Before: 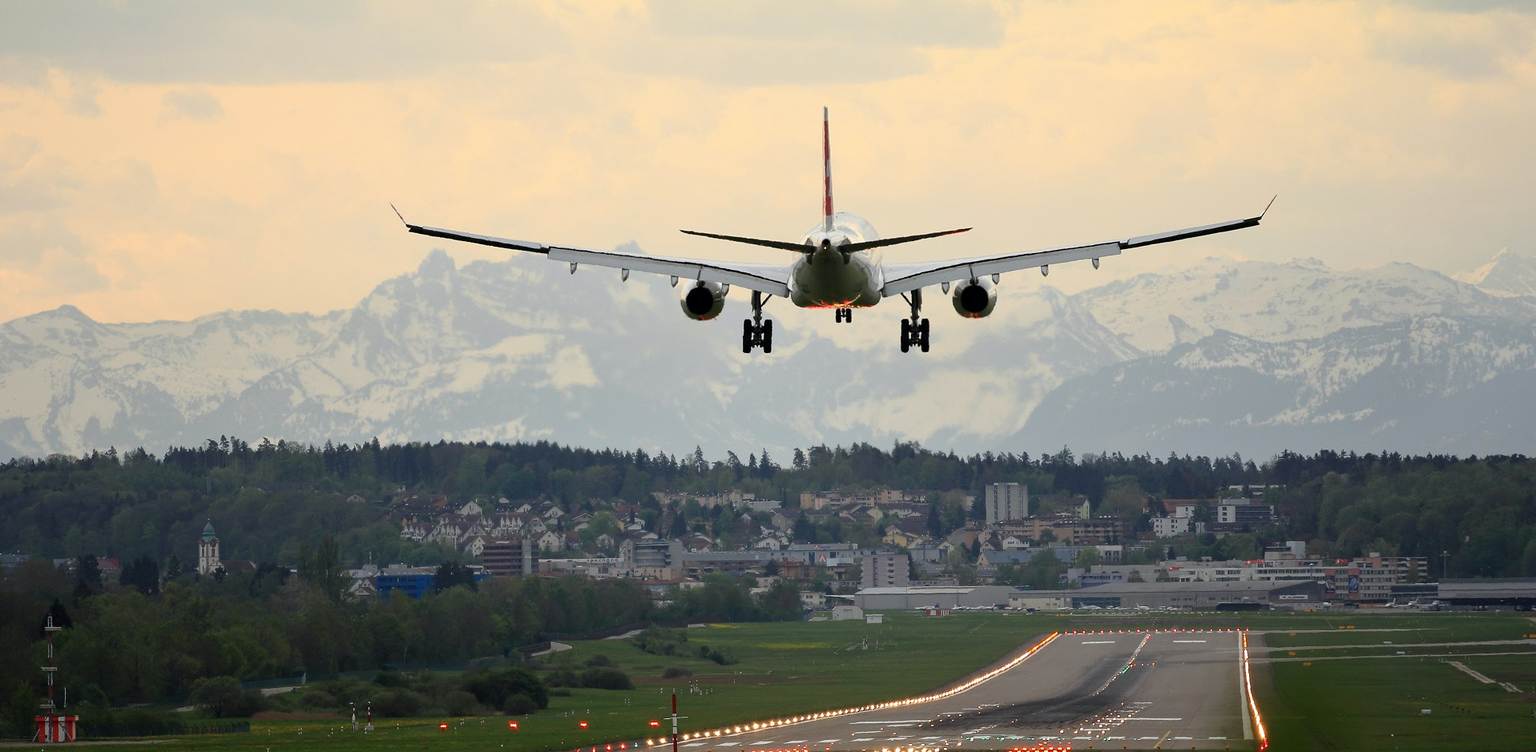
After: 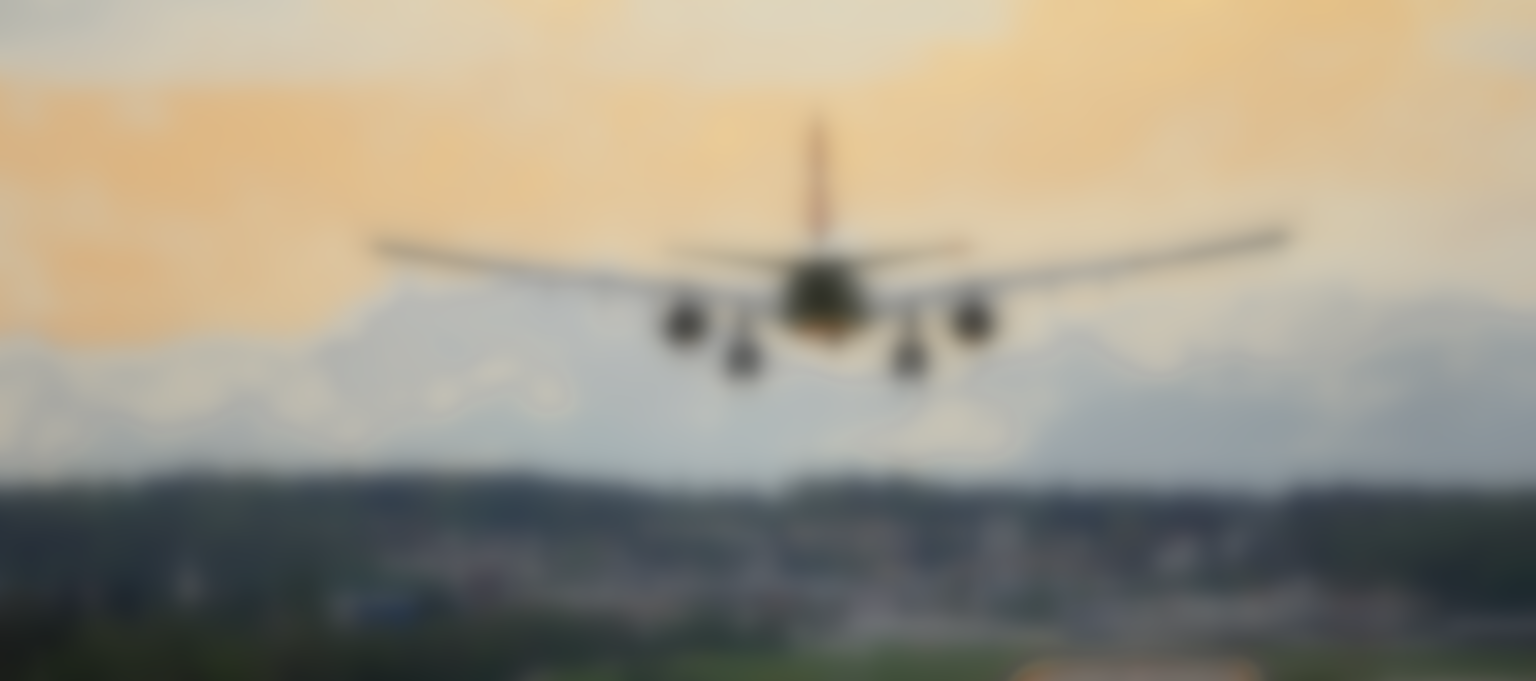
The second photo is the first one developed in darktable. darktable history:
rotate and perspective: rotation 0.074°, lens shift (vertical) 0.096, lens shift (horizontal) -0.041, crop left 0.043, crop right 0.952, crop top 0.024, crop bottom 0.979
sharpen: on, module defaults
crop and rotate: top 0%, bottom 11.49%
lowpass: radius 16, unbound 0
color zones: curves: ch0 [(0.11, 0.396) (0.195, 0.36) (0.25, 0.5) (0.303, 0.412) (0.357, 0.544) (0.75, 0.5) (0.967, 0.328)]; ch1 [(0, 0.468) (0.112, 0.512) (0.202, 0.6) (0.25, 0.5) (0.307, 0.352) (0.357, 0.544) (0.75, 0.5) (0.963, 0.524)]
